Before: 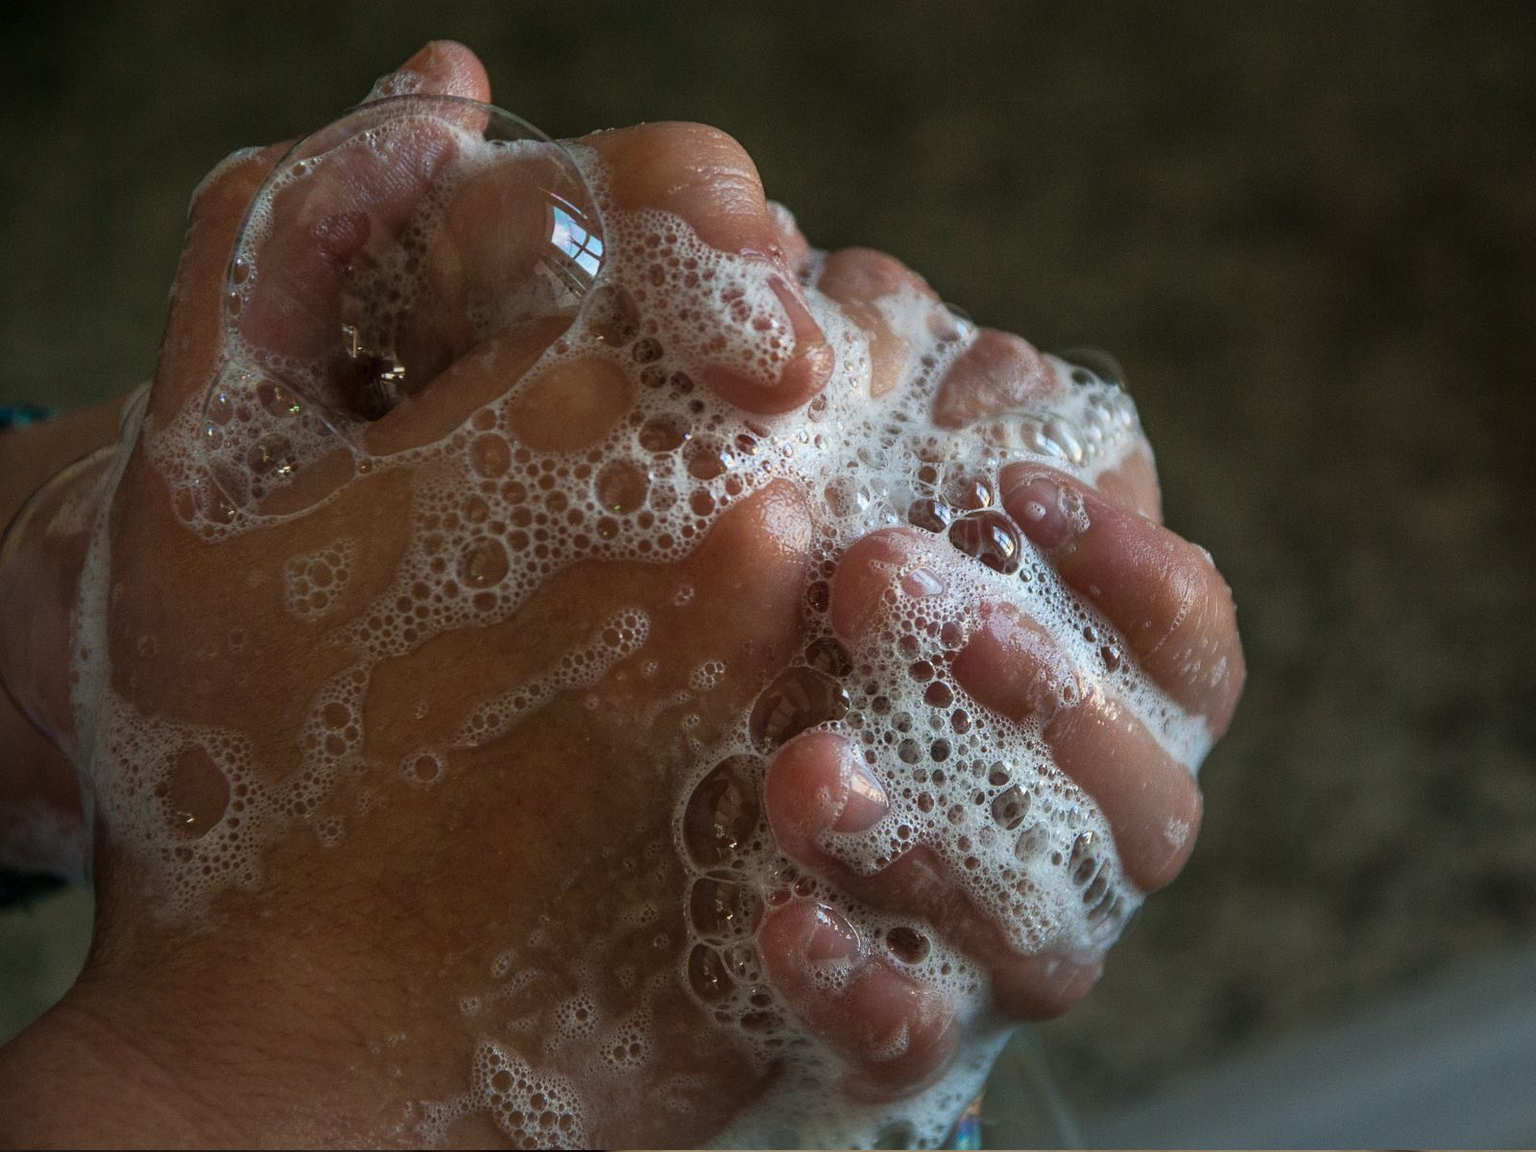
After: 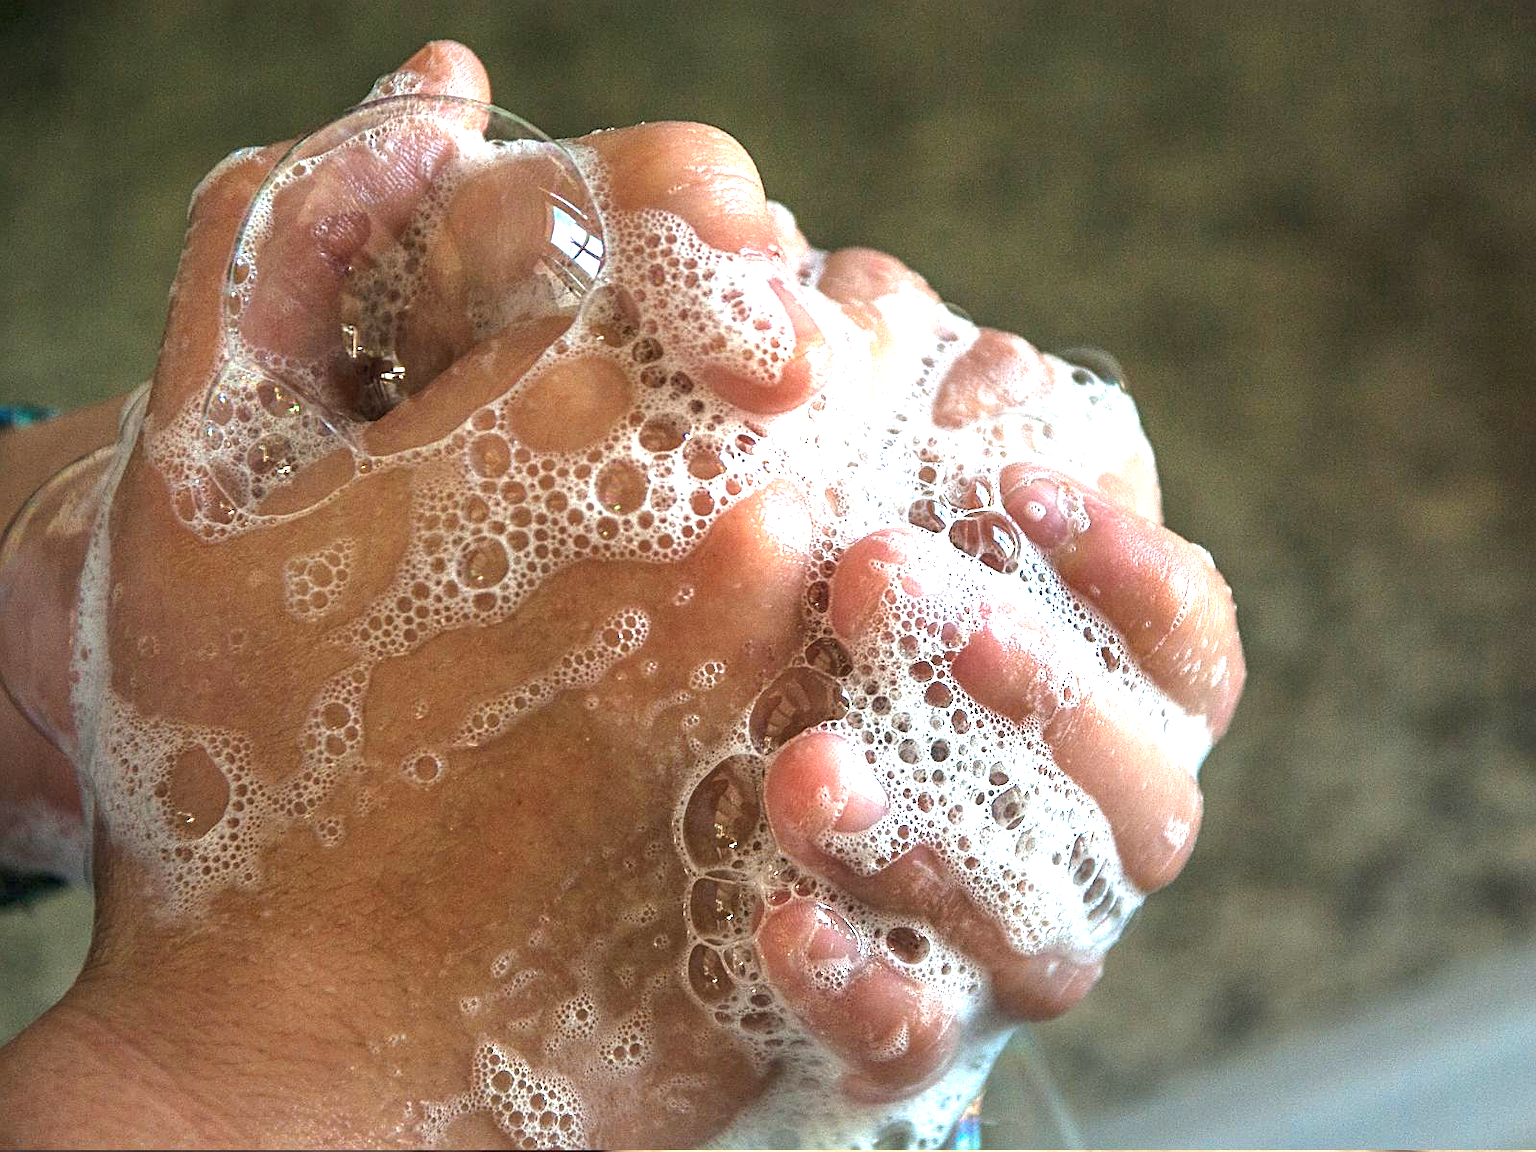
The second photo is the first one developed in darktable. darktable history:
sharpen: on, module defaults
exposure: black level correction 0, exposure 2.088 EV, compensate exposure bias true, compensate highlight preservation false
